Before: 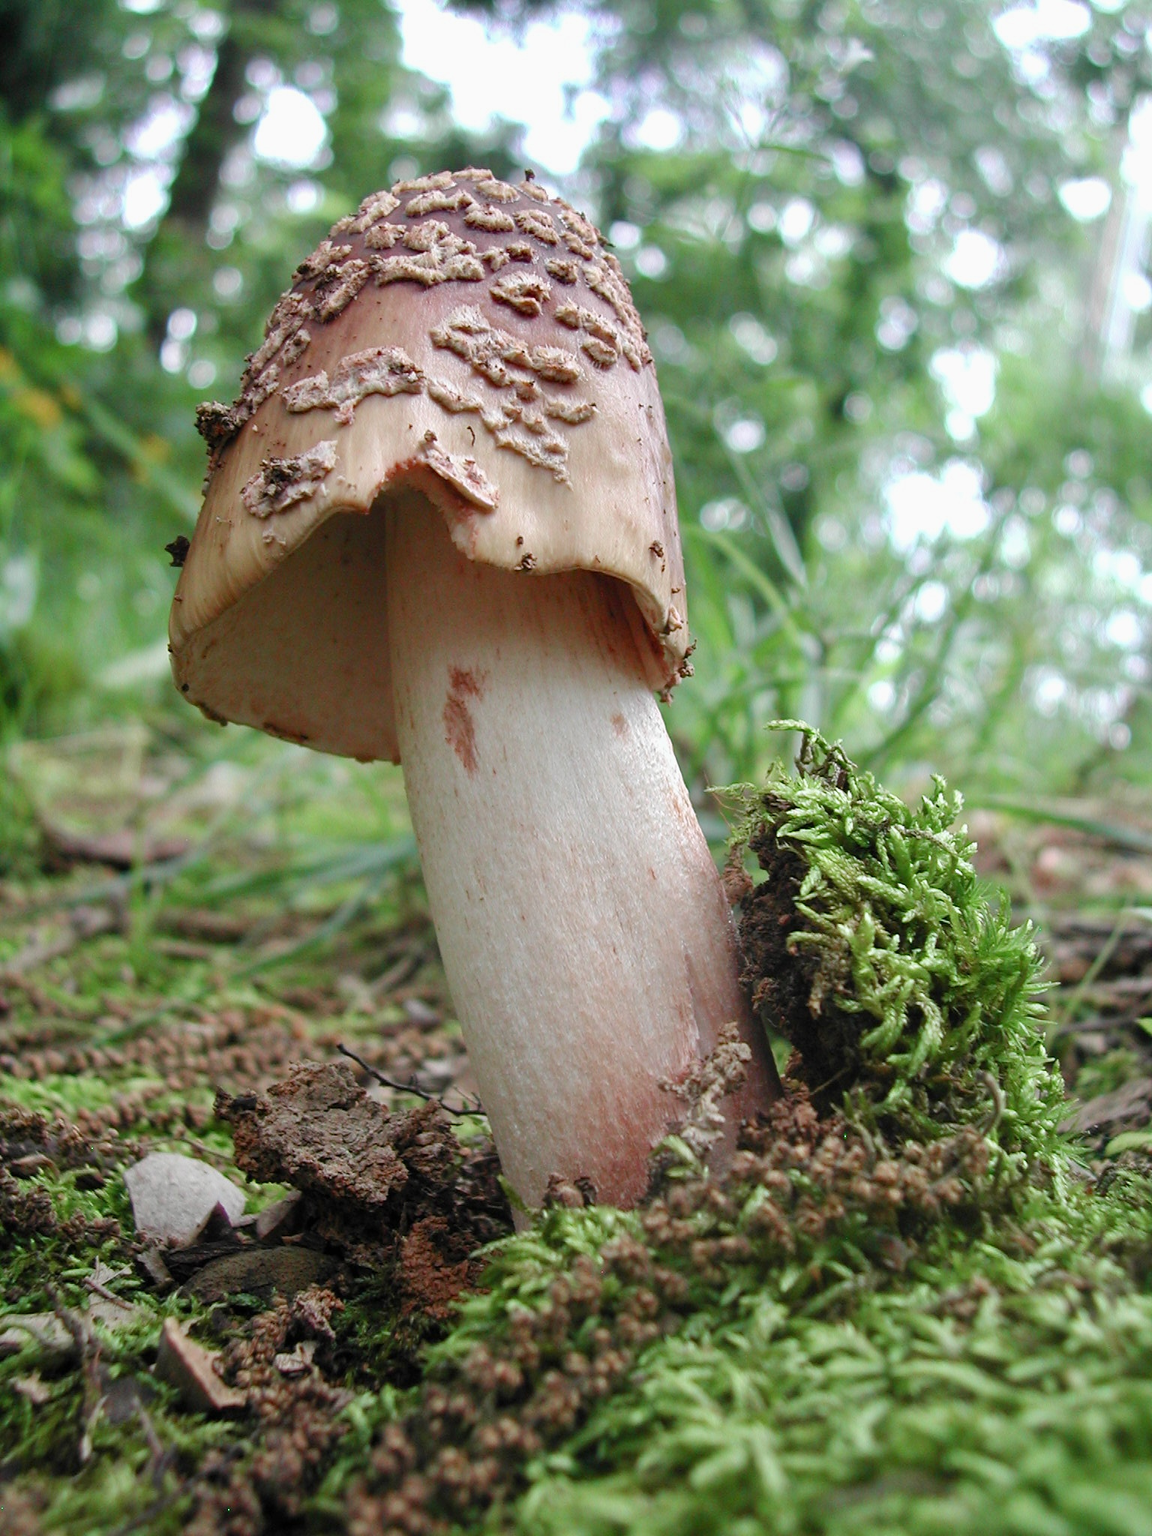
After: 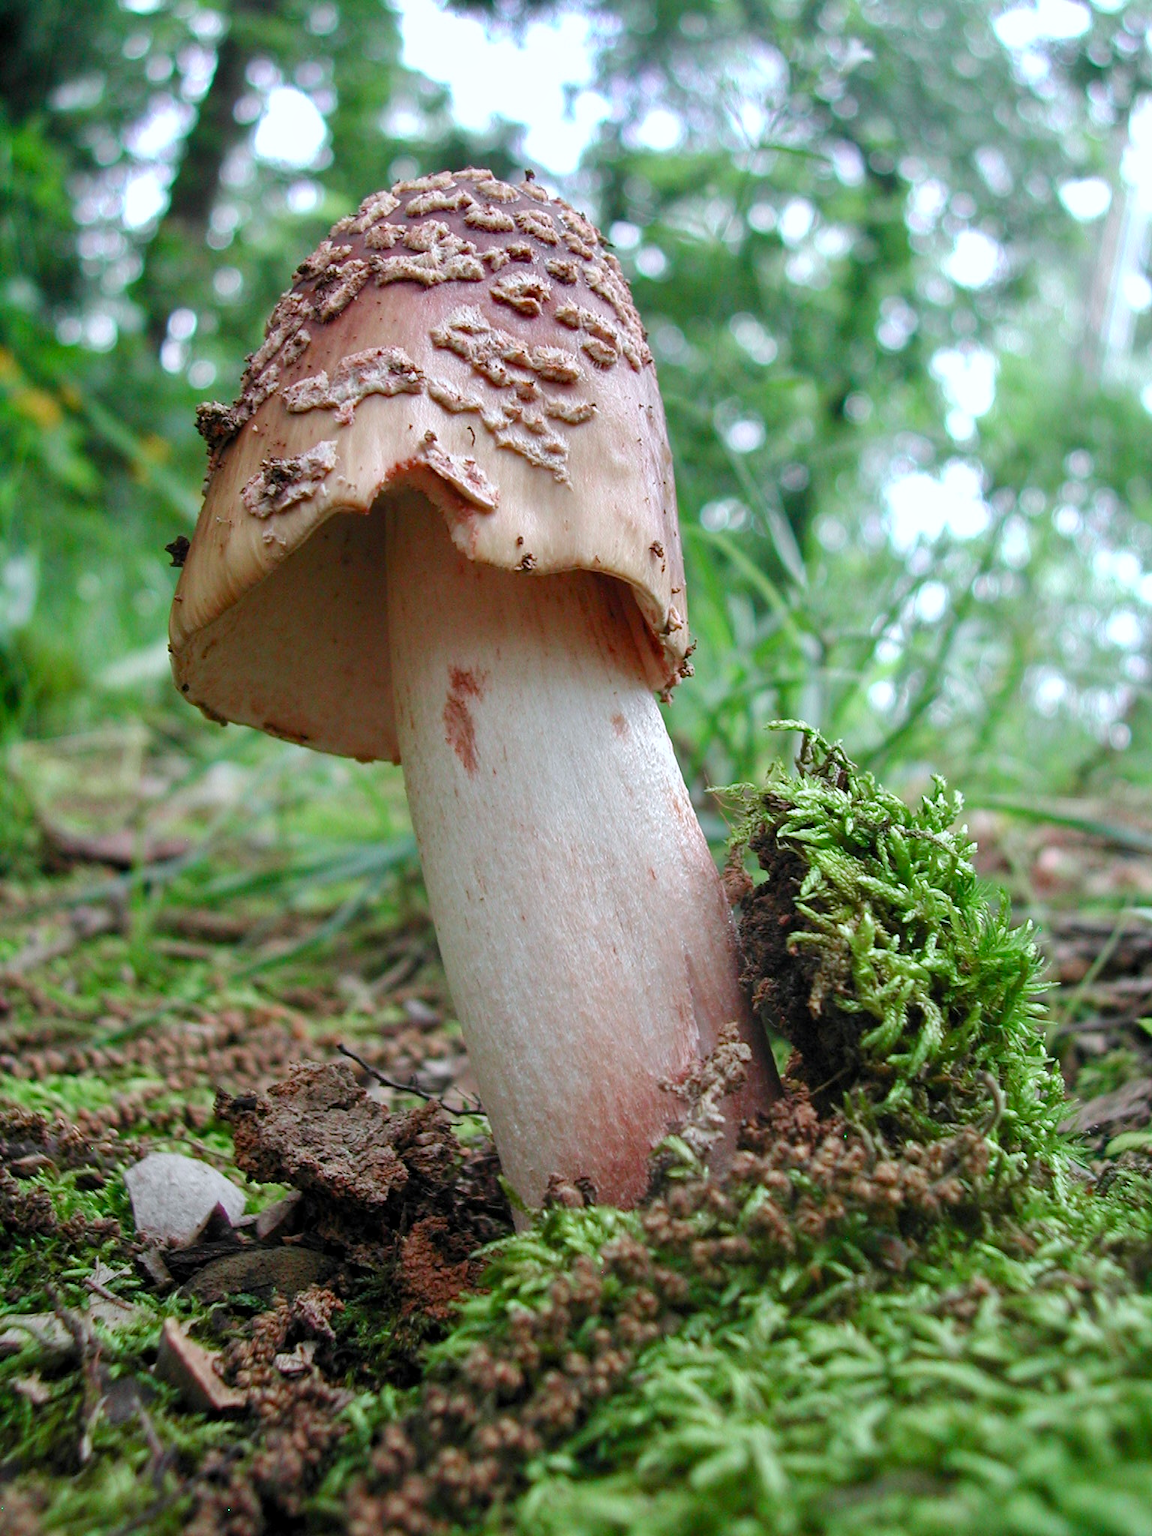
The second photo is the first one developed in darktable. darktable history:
white balance: red 0.976, blue 1.04
local contrast: highlights 100%, shadows 100%, detail 120%, midtone range 0.2
